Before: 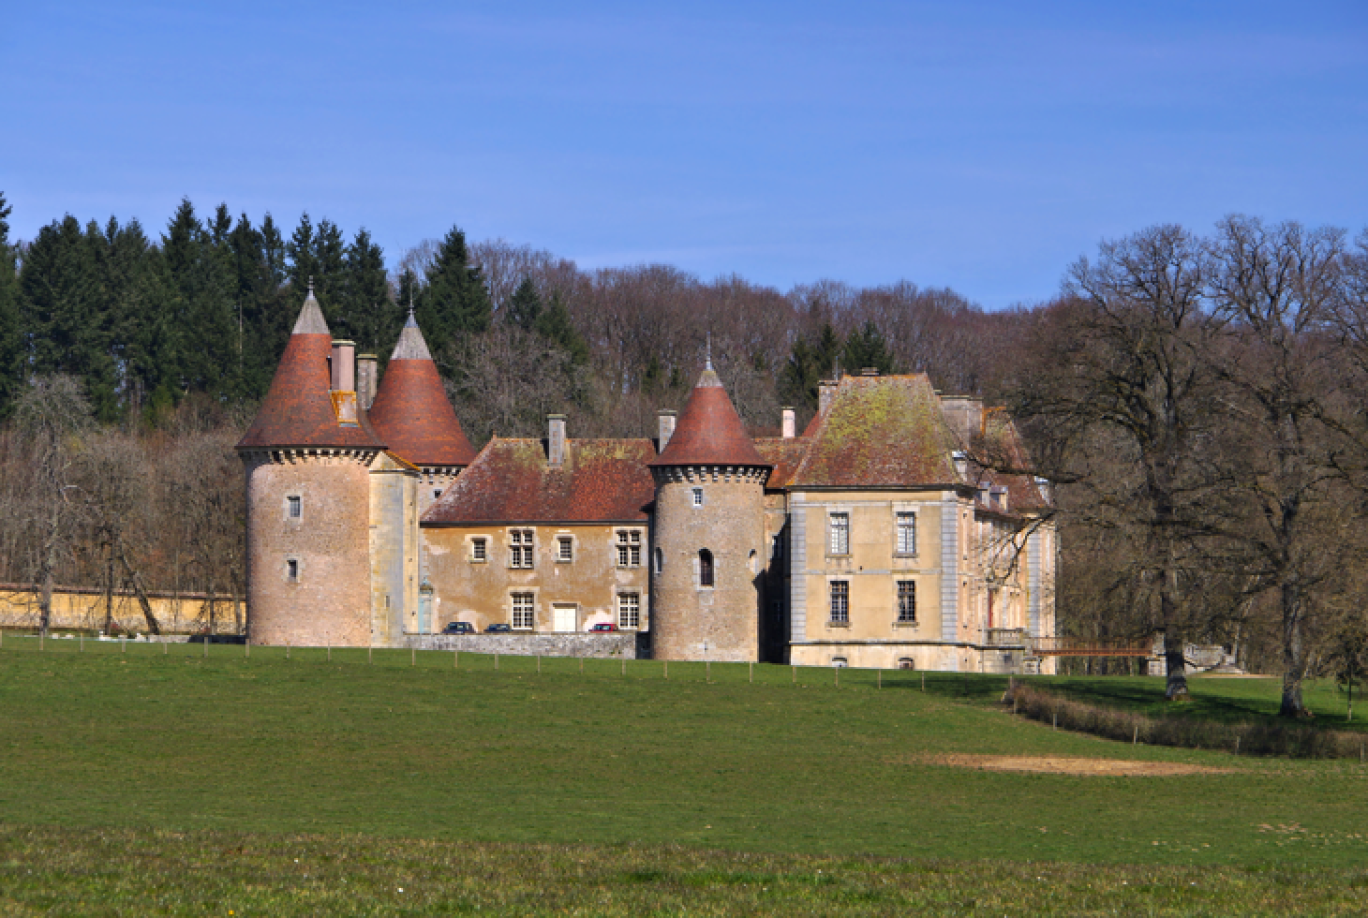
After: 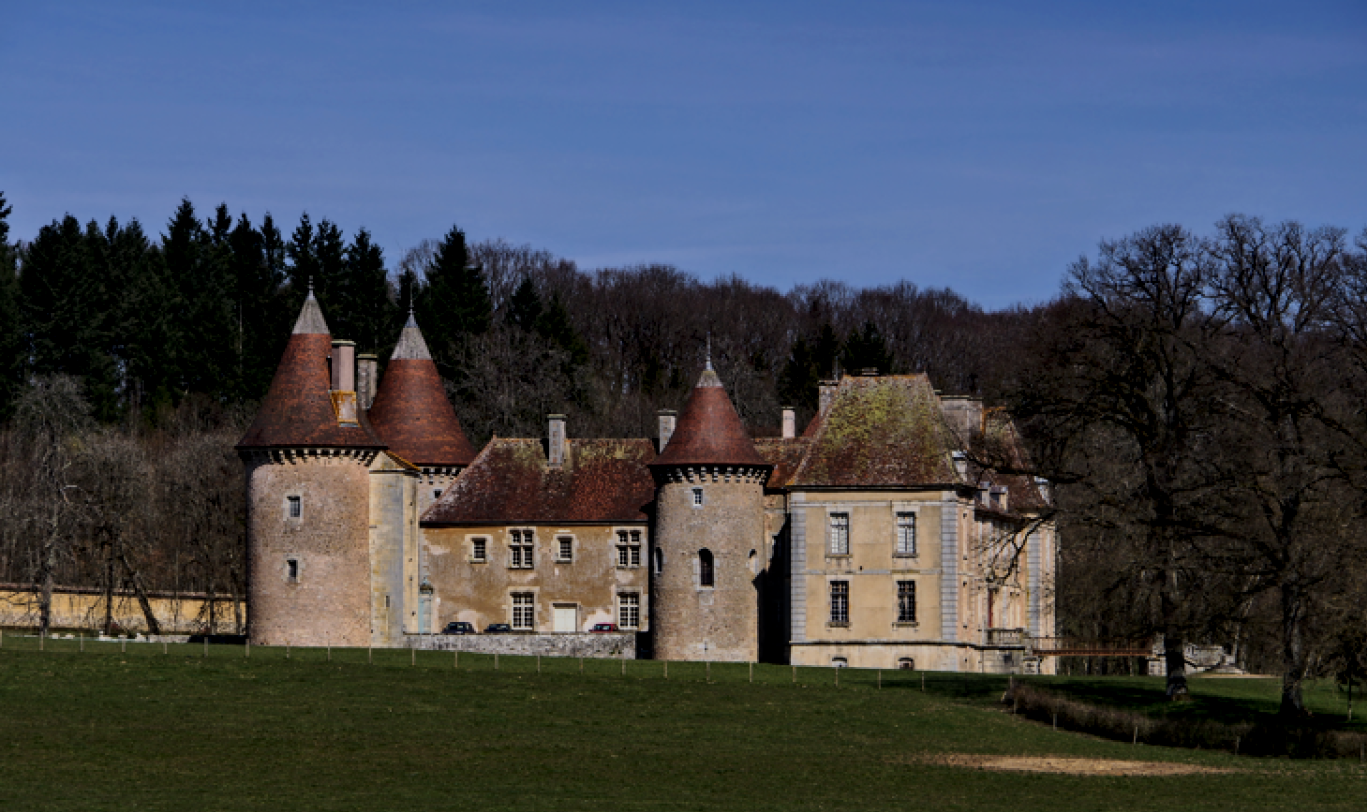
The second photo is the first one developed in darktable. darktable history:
crop and rotate: top 0%, bottom 11.526%
tone equalizer: -7 EV 0.152 EV, -6 EV 0.569 EV, -5 EV 1.15 EV, -4 EV 1.33 EV, -3 EV 1.13 EV, -2 EV 0.6 EV, -1 EV 0.145 EV, edges refinement/feathering 500, mask exposure compensation -1.57 EV, preserve details no
exposure: exposure -2.356 EV, compensate highlight preservation false
local contrast: detail 142%
